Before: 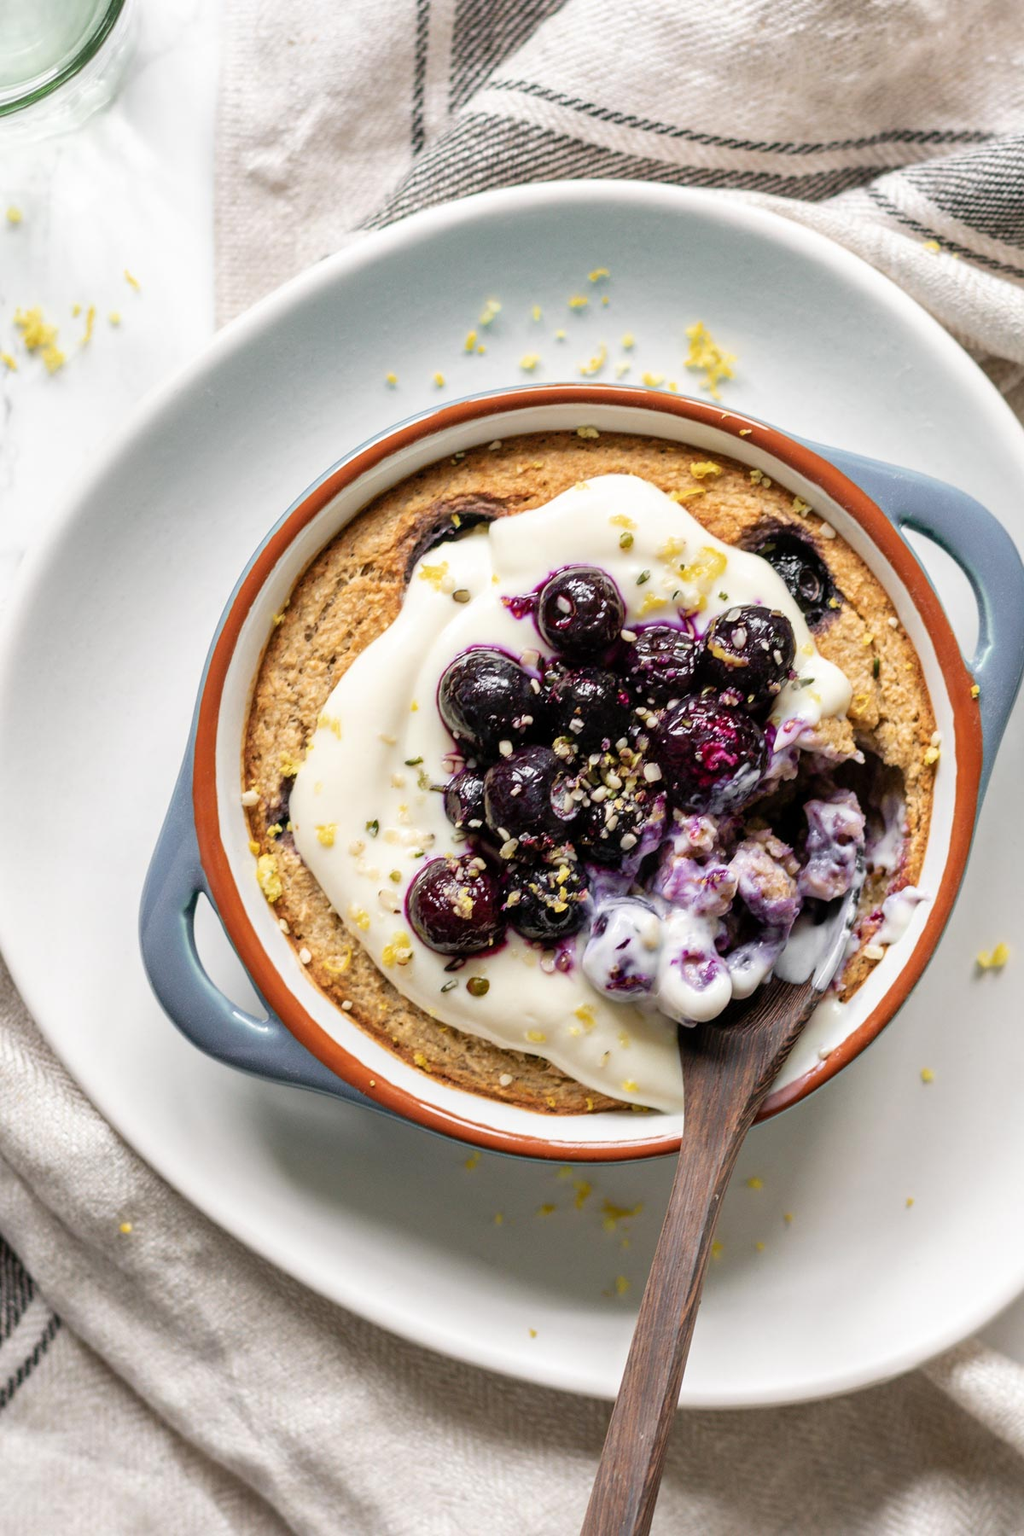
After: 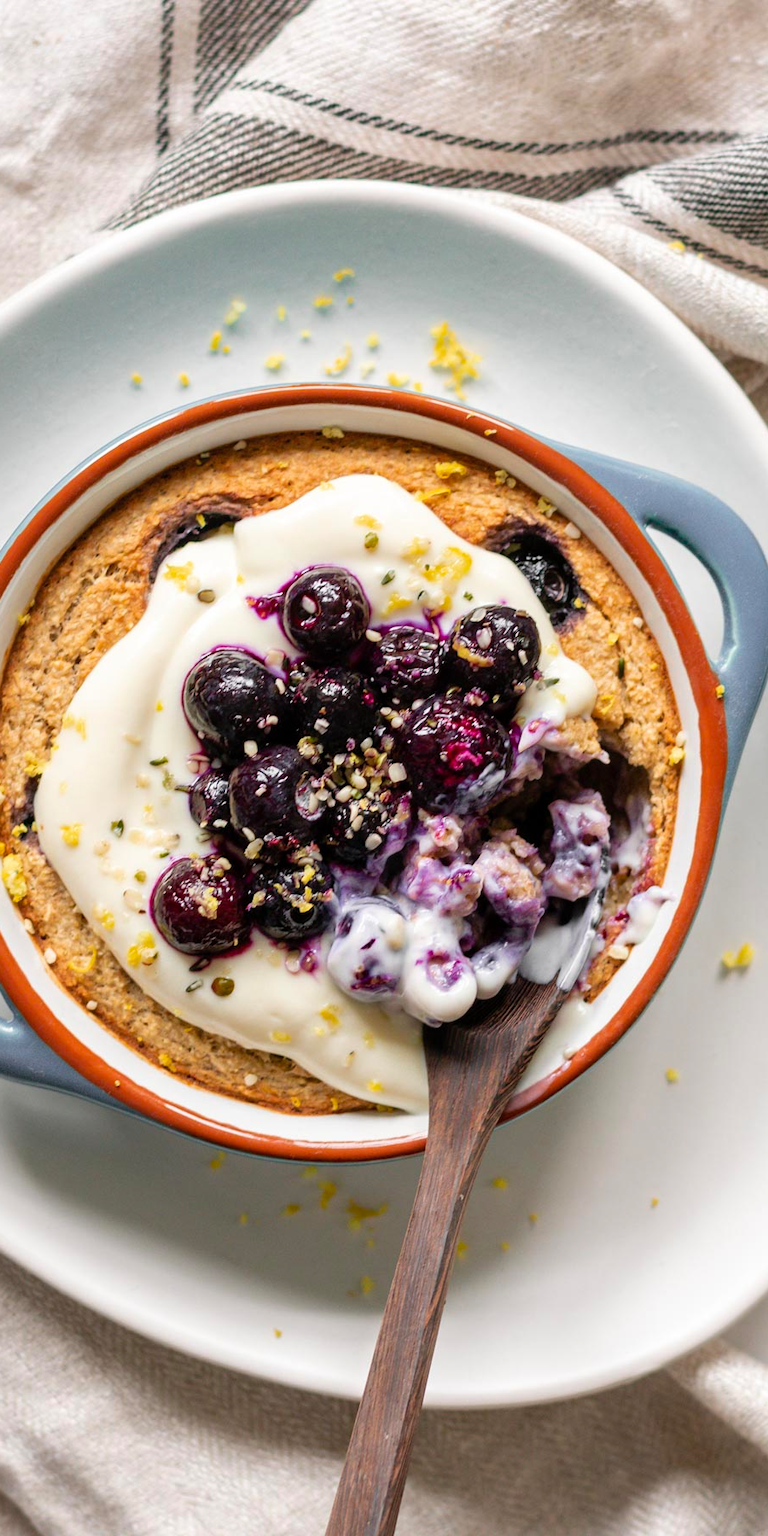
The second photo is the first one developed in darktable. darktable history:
crop and rotate: left 24.957%
